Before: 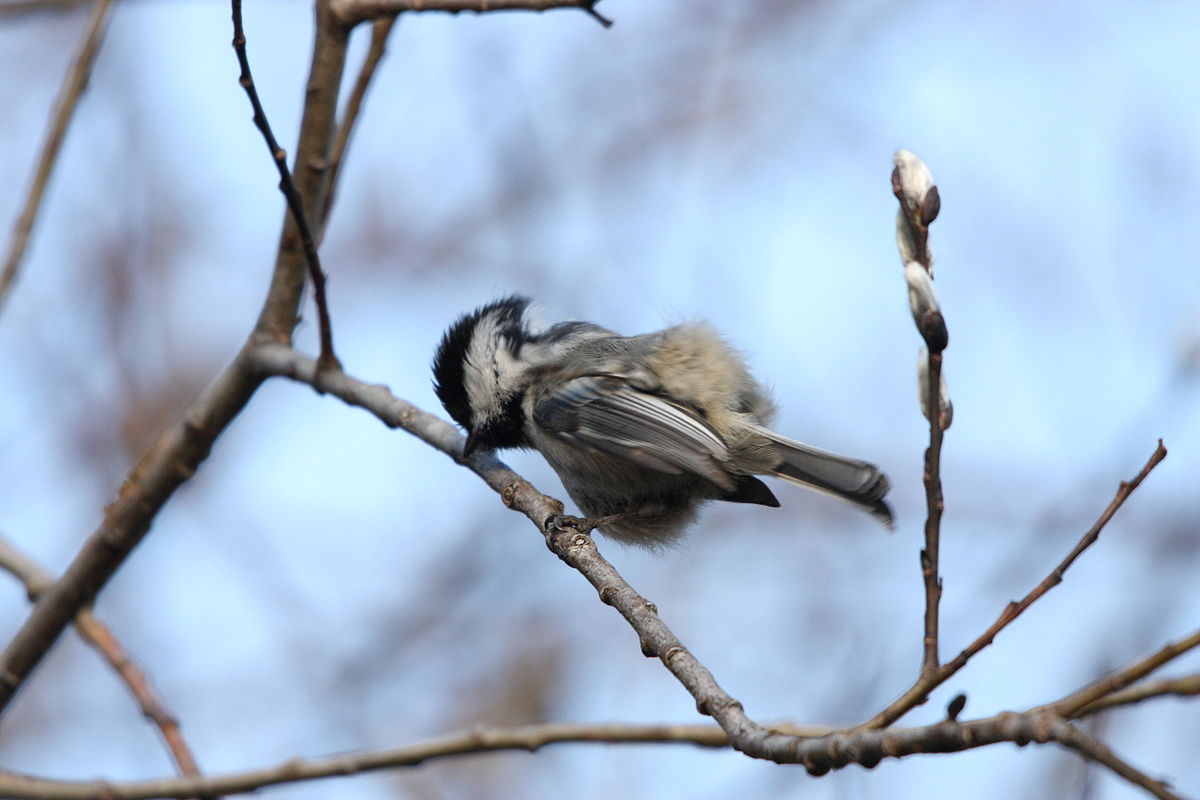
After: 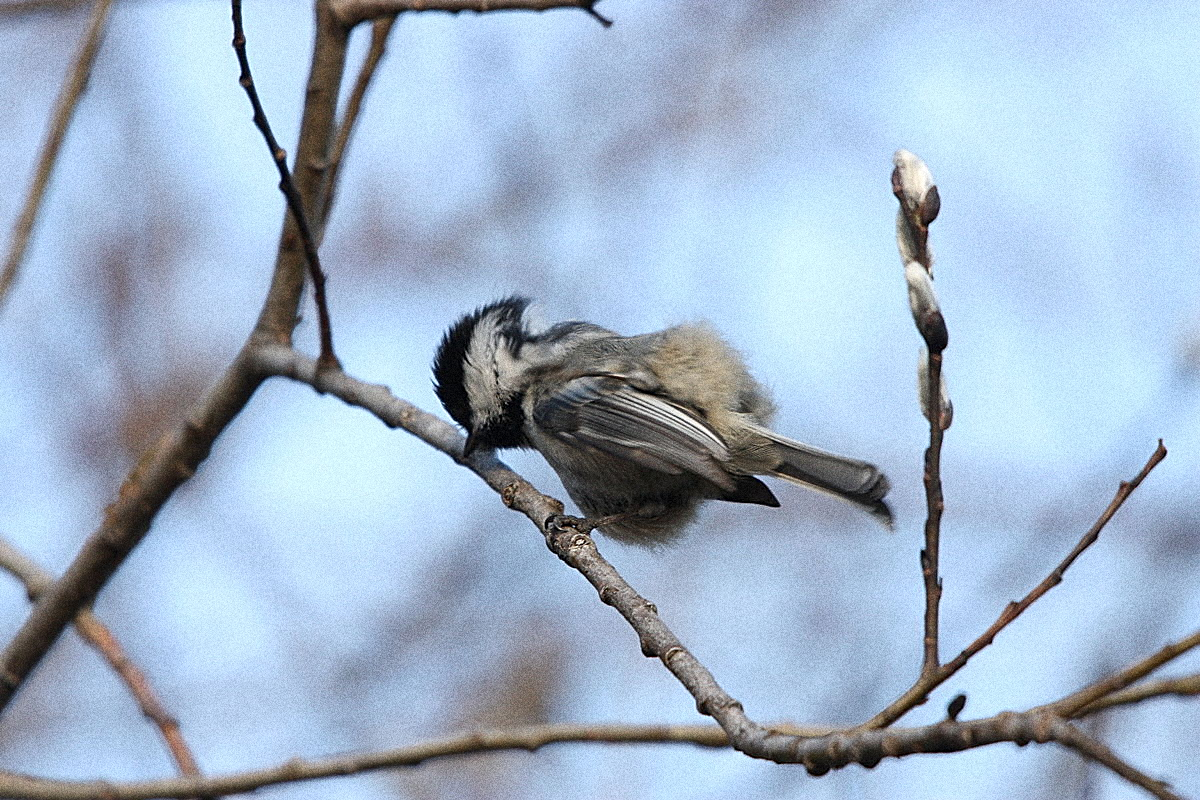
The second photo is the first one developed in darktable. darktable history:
grain: coarseness 14.49 ISO, strength 48.04%, mid-tones bias 35%
sharpen: on, module defaults
